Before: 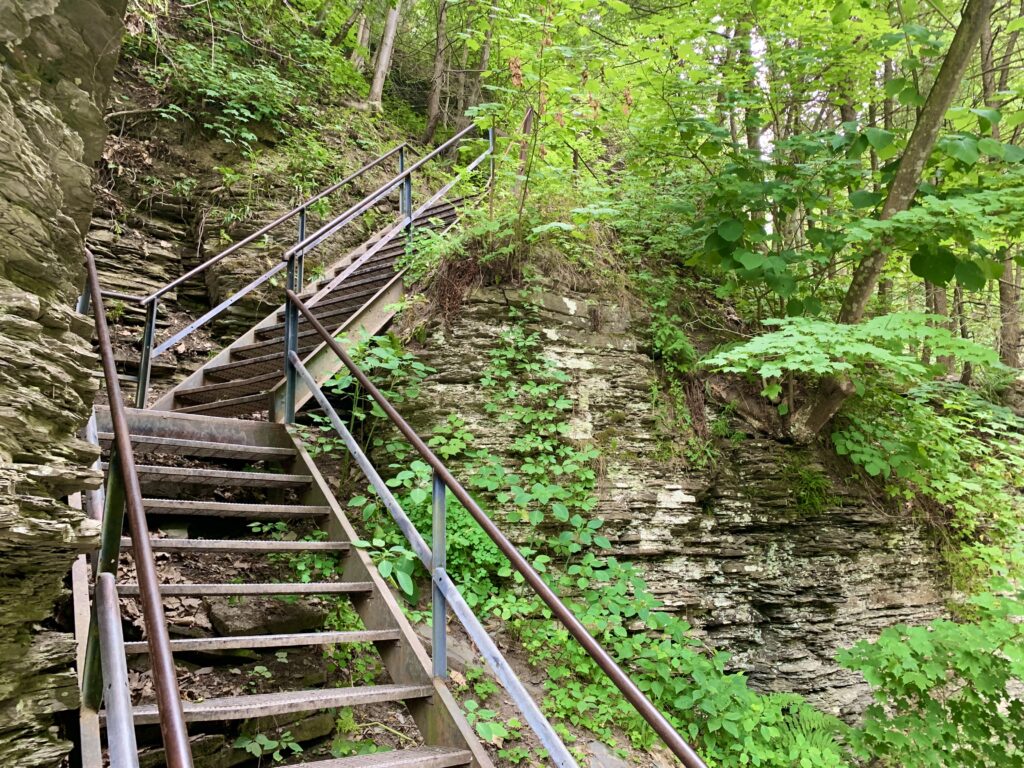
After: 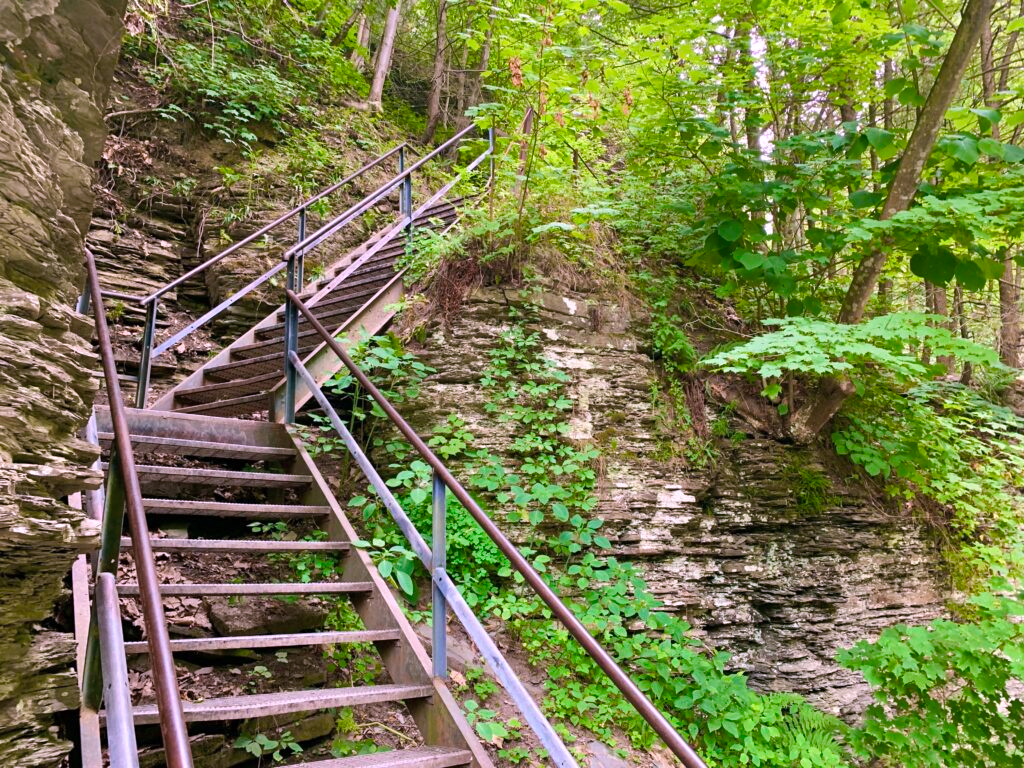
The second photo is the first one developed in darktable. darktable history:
color balance rgb: shadows fall-off 101%, linear chroma grading › mid-tones 7.63%, perceptual saturation grading › mid-tones 11.68%, mask middle-gray fulcrum 22.45%, global vibrance 10.11%, saturation formula JzAzBz (2021)
white balance: red 1.066, blue 1.119
shadows and highlights: shadows 25, highlights -25
